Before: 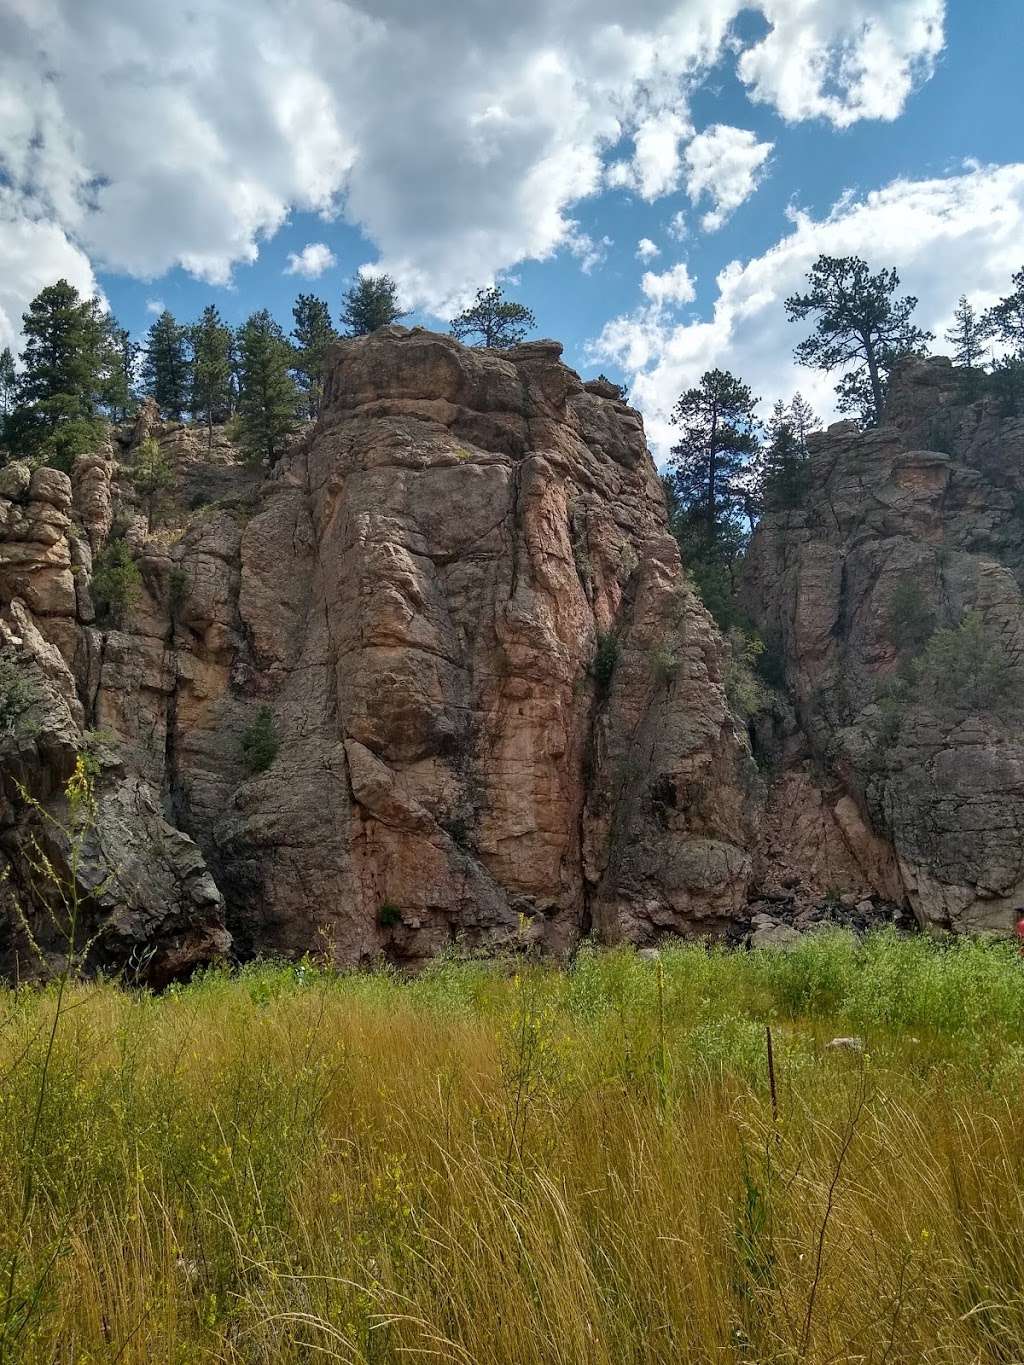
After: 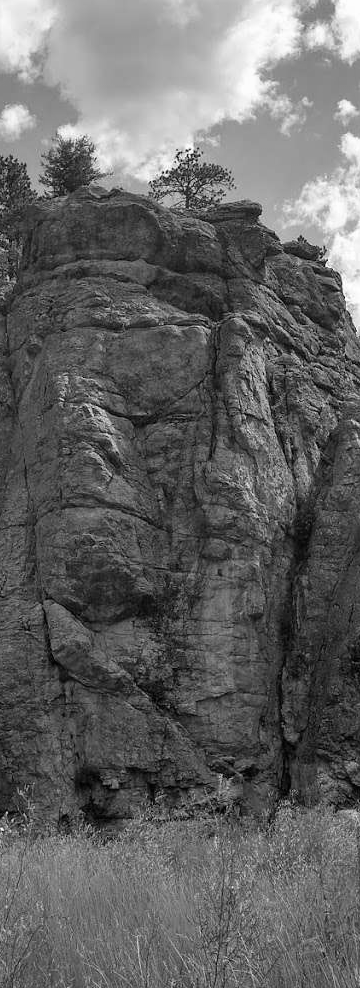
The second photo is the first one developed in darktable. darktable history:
monochrome: size 1
crop and rotate: left 29.476%, top 10.214%, right 35.32%, bottom 17.333%
